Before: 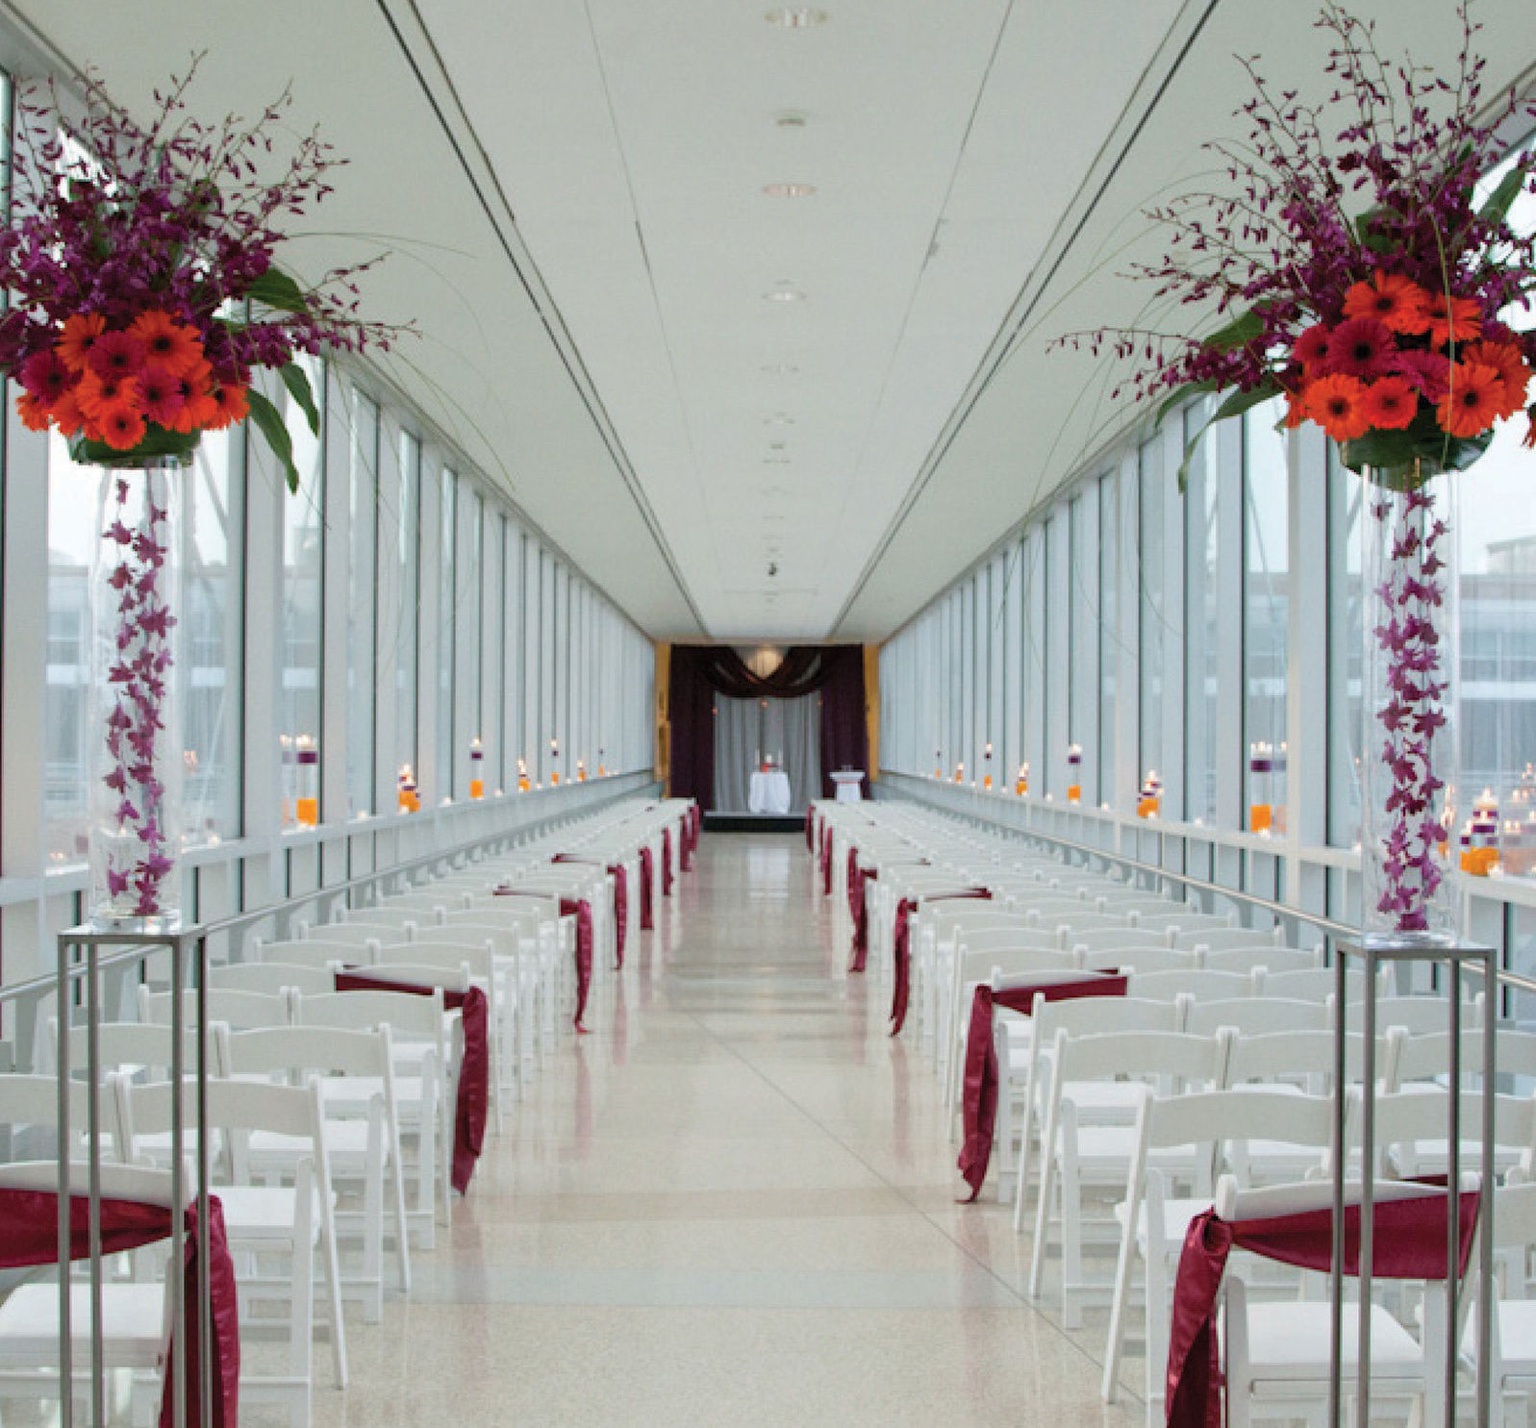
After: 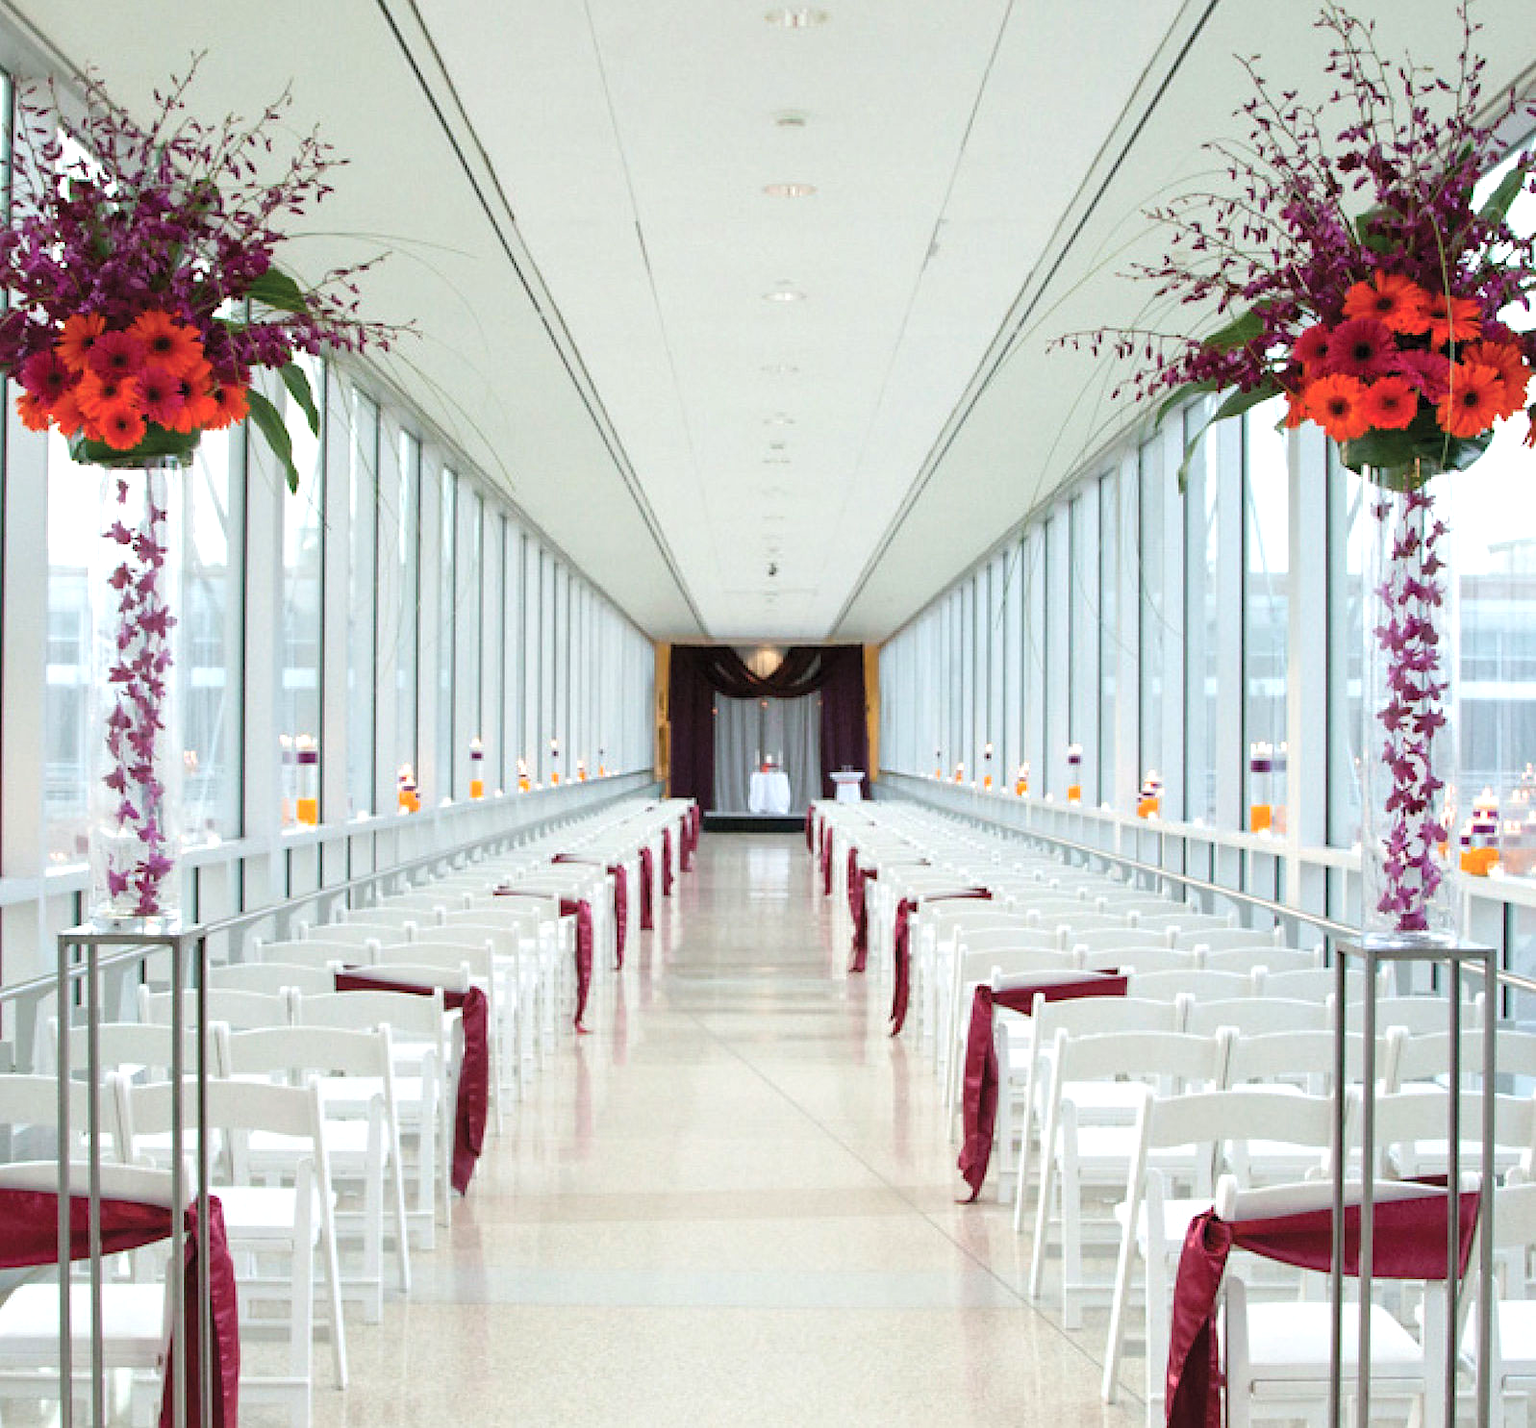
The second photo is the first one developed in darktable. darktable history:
exposure: black level correction 0, exposure 0.592 EV, compensate highlight preservation false
sharpen: radius 1.494, amount 0.404, threshold 1.424
